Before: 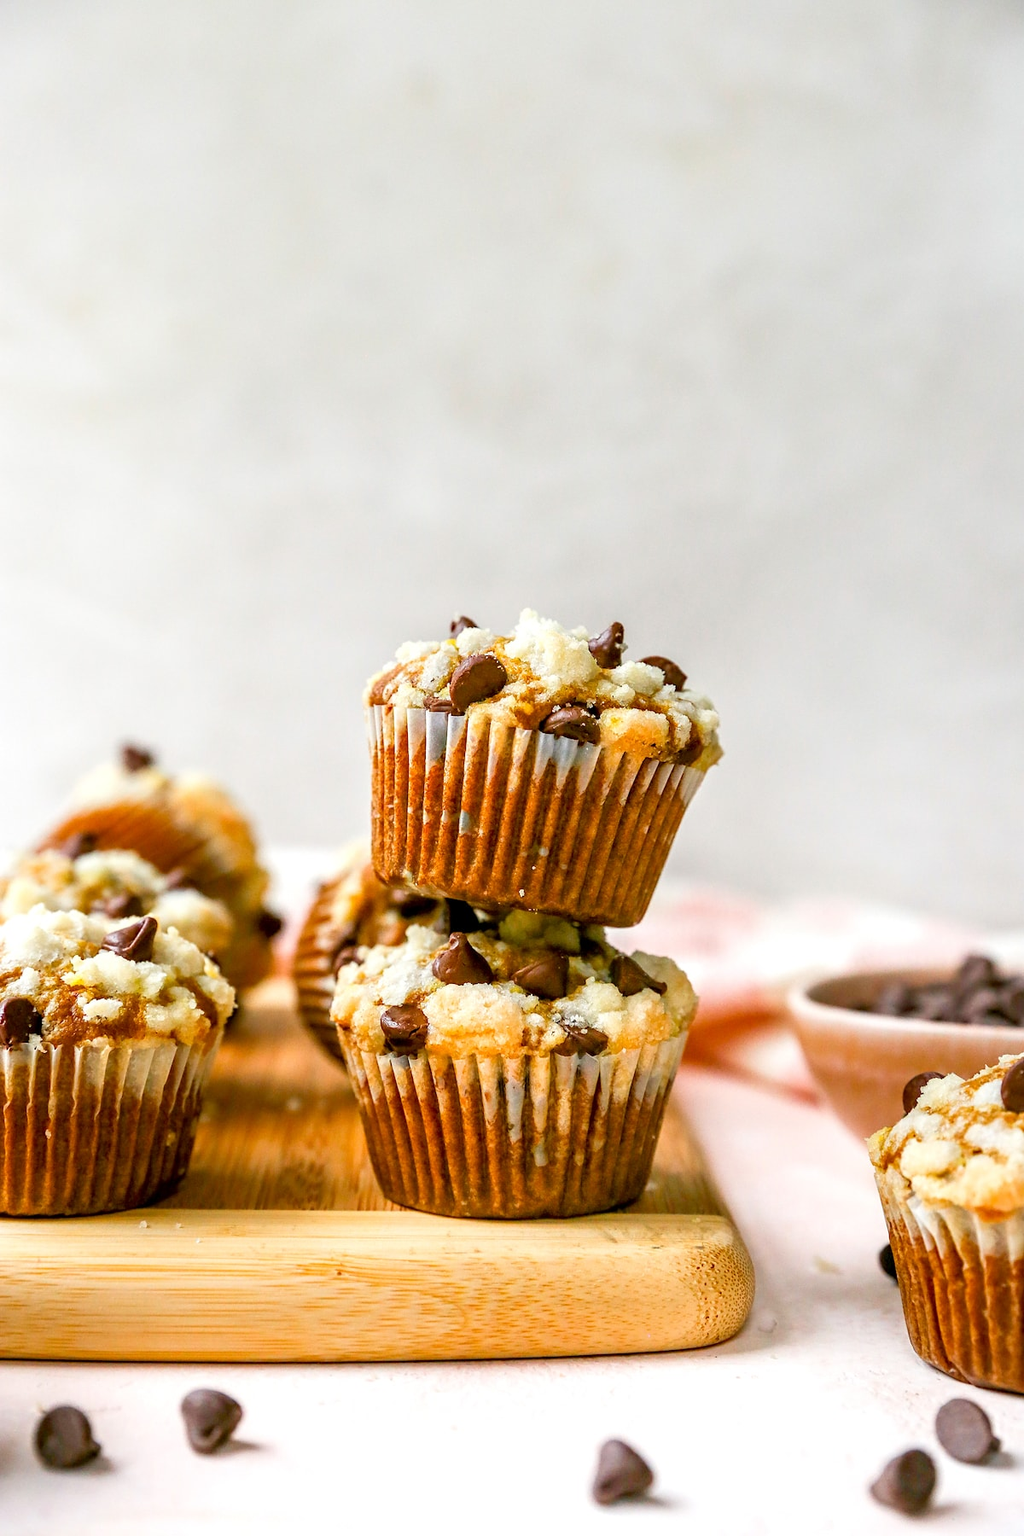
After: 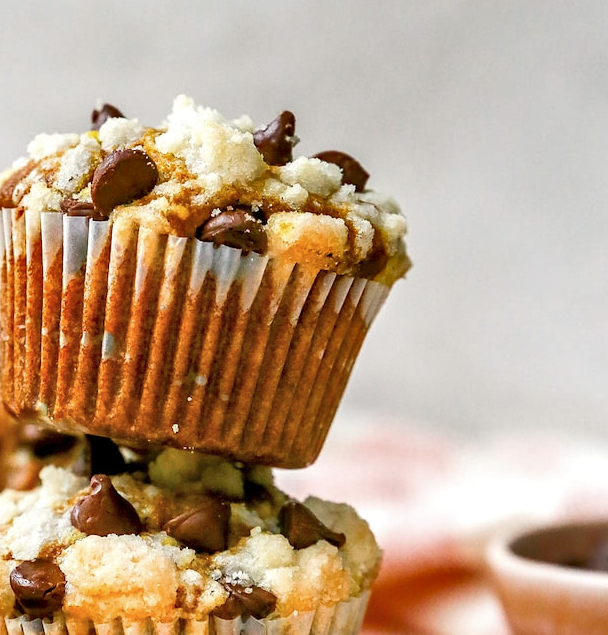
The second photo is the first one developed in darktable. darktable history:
color balance rgb: perceptual saturation grading › global saturation 0.457%, global vibrance -23.336%
shadows and highlights: low approximation 0.01, soften with gaussian
crop: left 36.37%, top 34.358%, right 12.952%, bottom 30.318%
